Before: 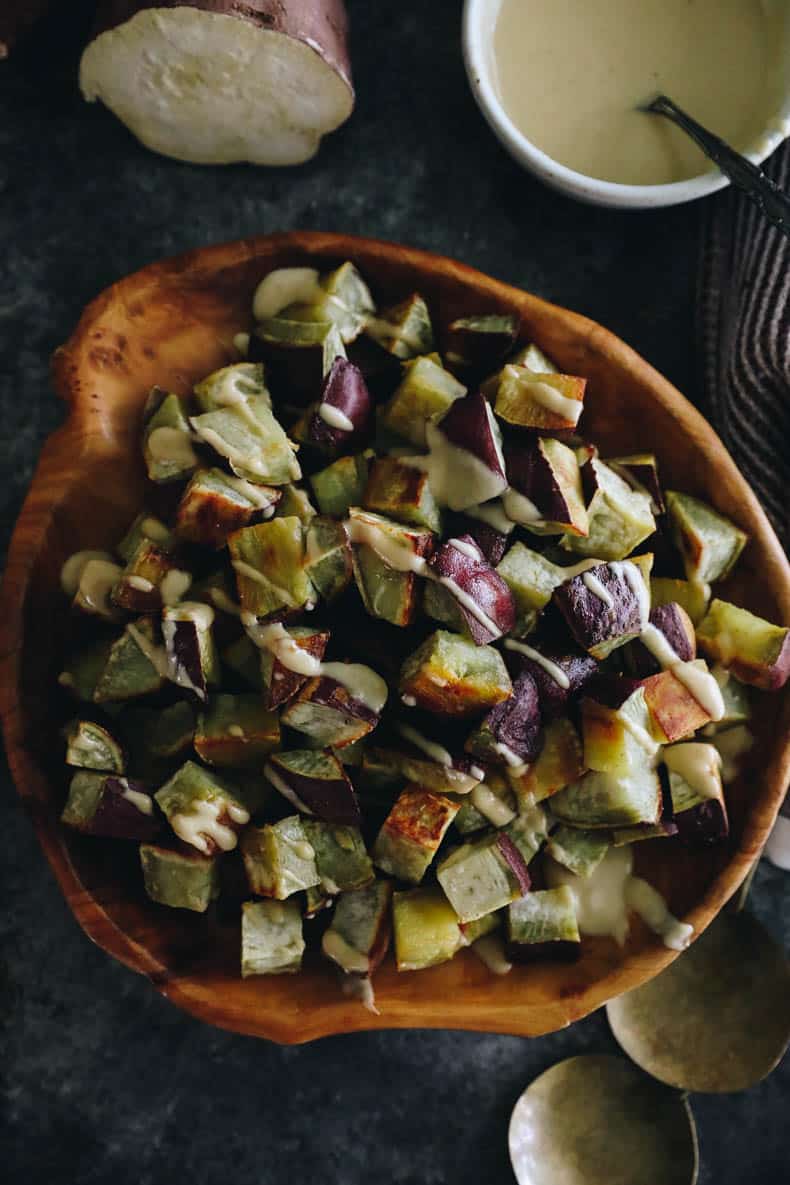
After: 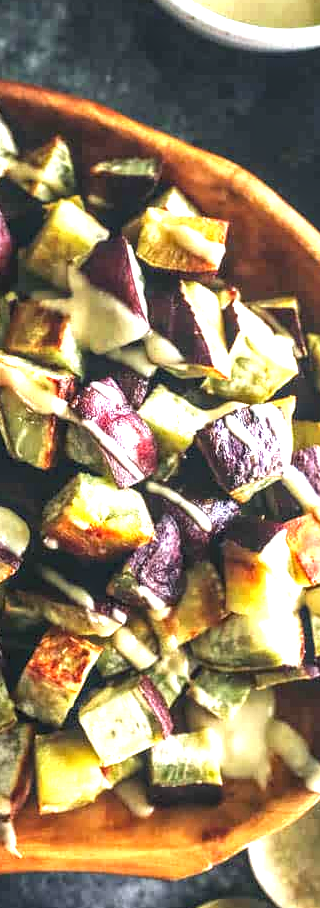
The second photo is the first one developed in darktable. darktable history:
exposure: black level correction 0, exposure 1.993 EV, compensate highlight preservation false
crop: left 45.332%, top 13.284%, right 14.142%, bottom 10.018%
local contrast: highlights 61%, detail 143%, midtone range 0.429
